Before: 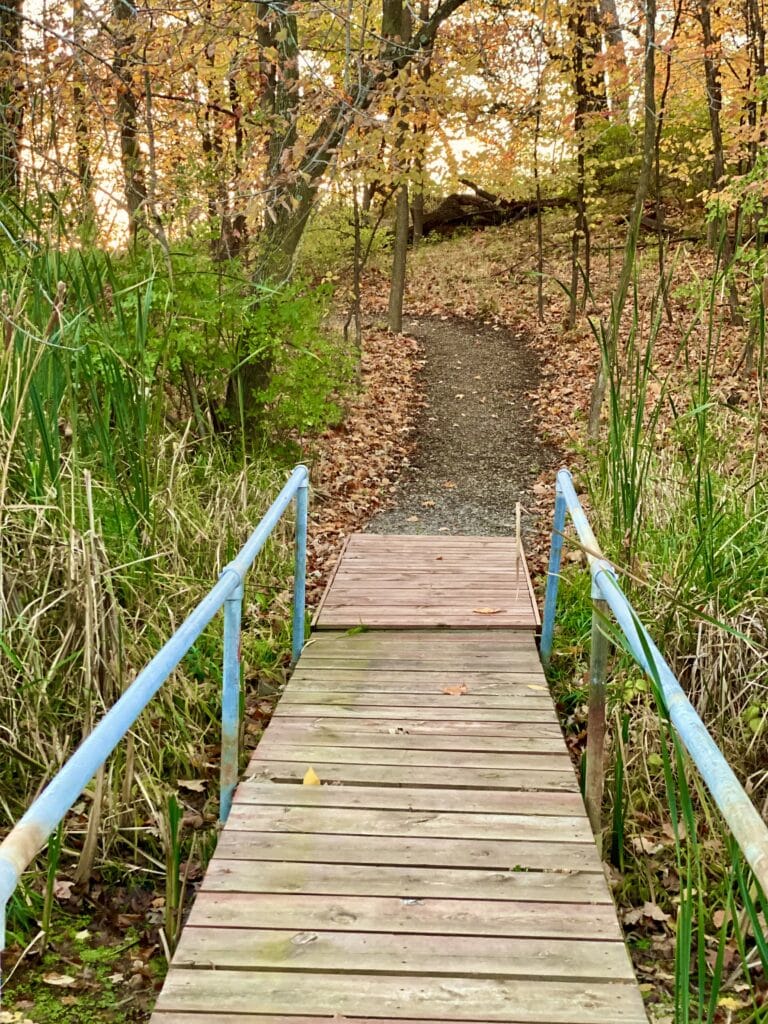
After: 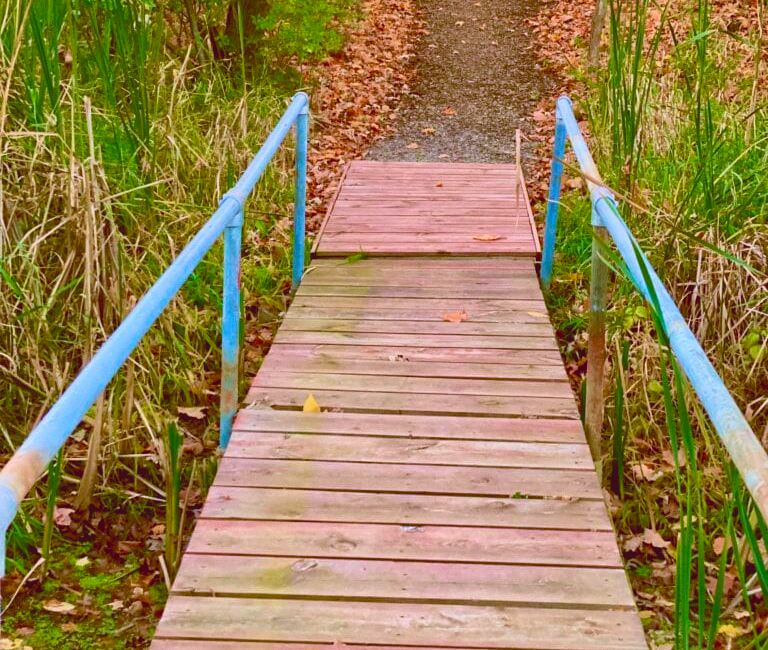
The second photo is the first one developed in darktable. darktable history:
white balance: red 1.05, blue 1.072
contrast brightness saturation: contrast -0.19, saturation 0.19
velvia: on, module defaults
crop and rotate: top 36.435%
color balance: lift [1, 1.015, 1.004, 0.985], gamma [1, 0.958, 0.971, 1.042], gain [1, 0.956, 0.977, 1.044]
grain: coarseness 0.09 ISO, strength 10%
